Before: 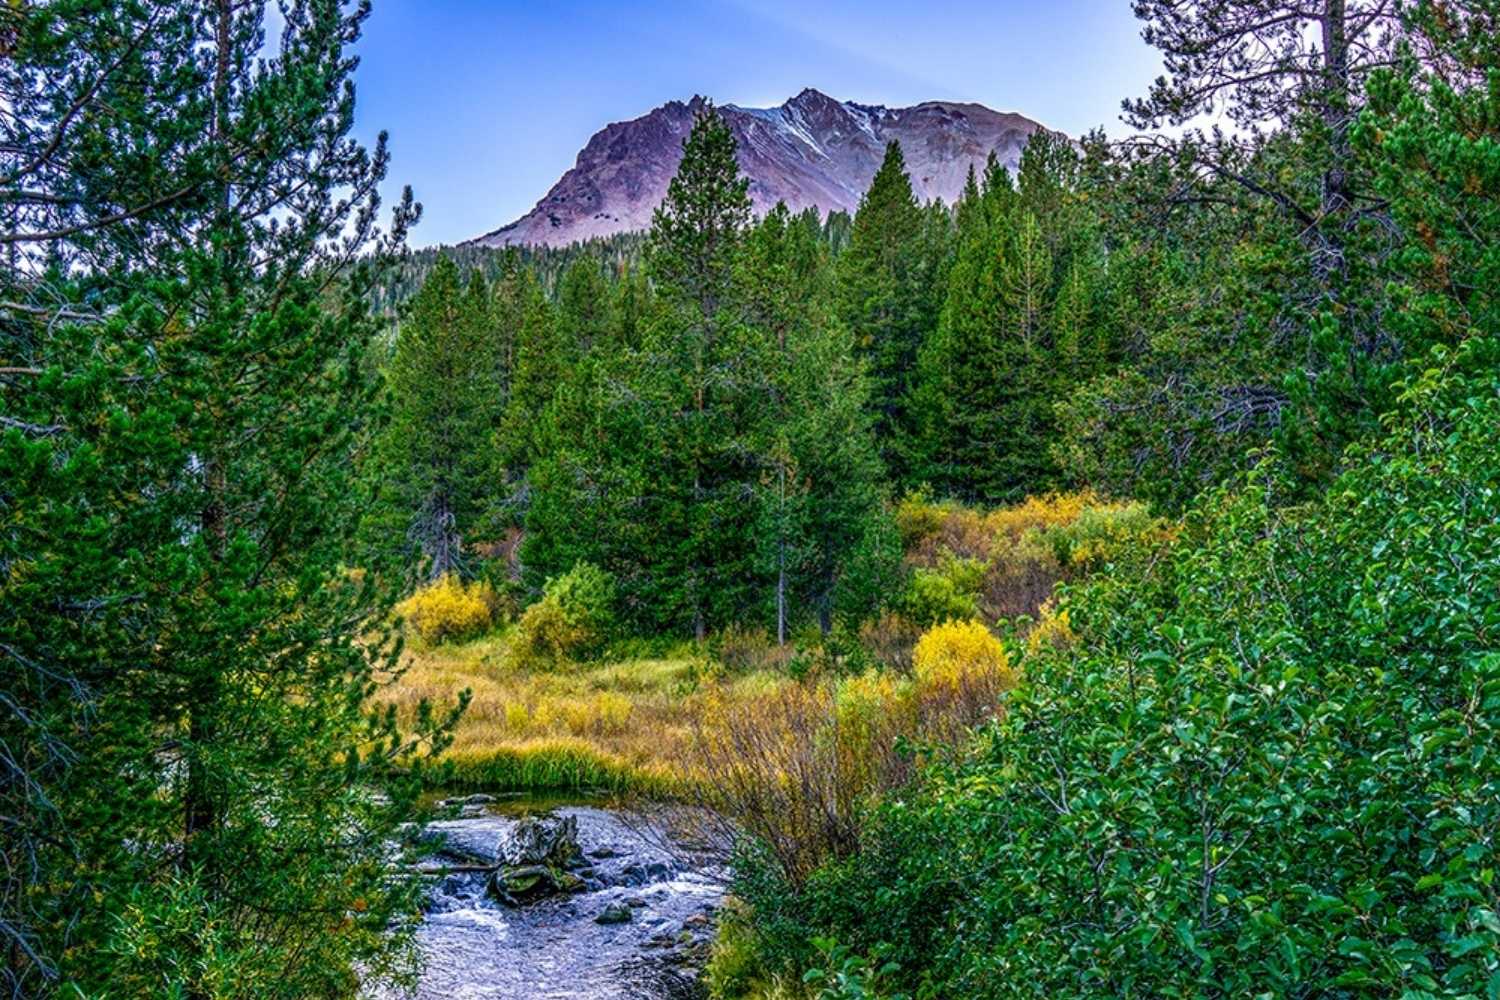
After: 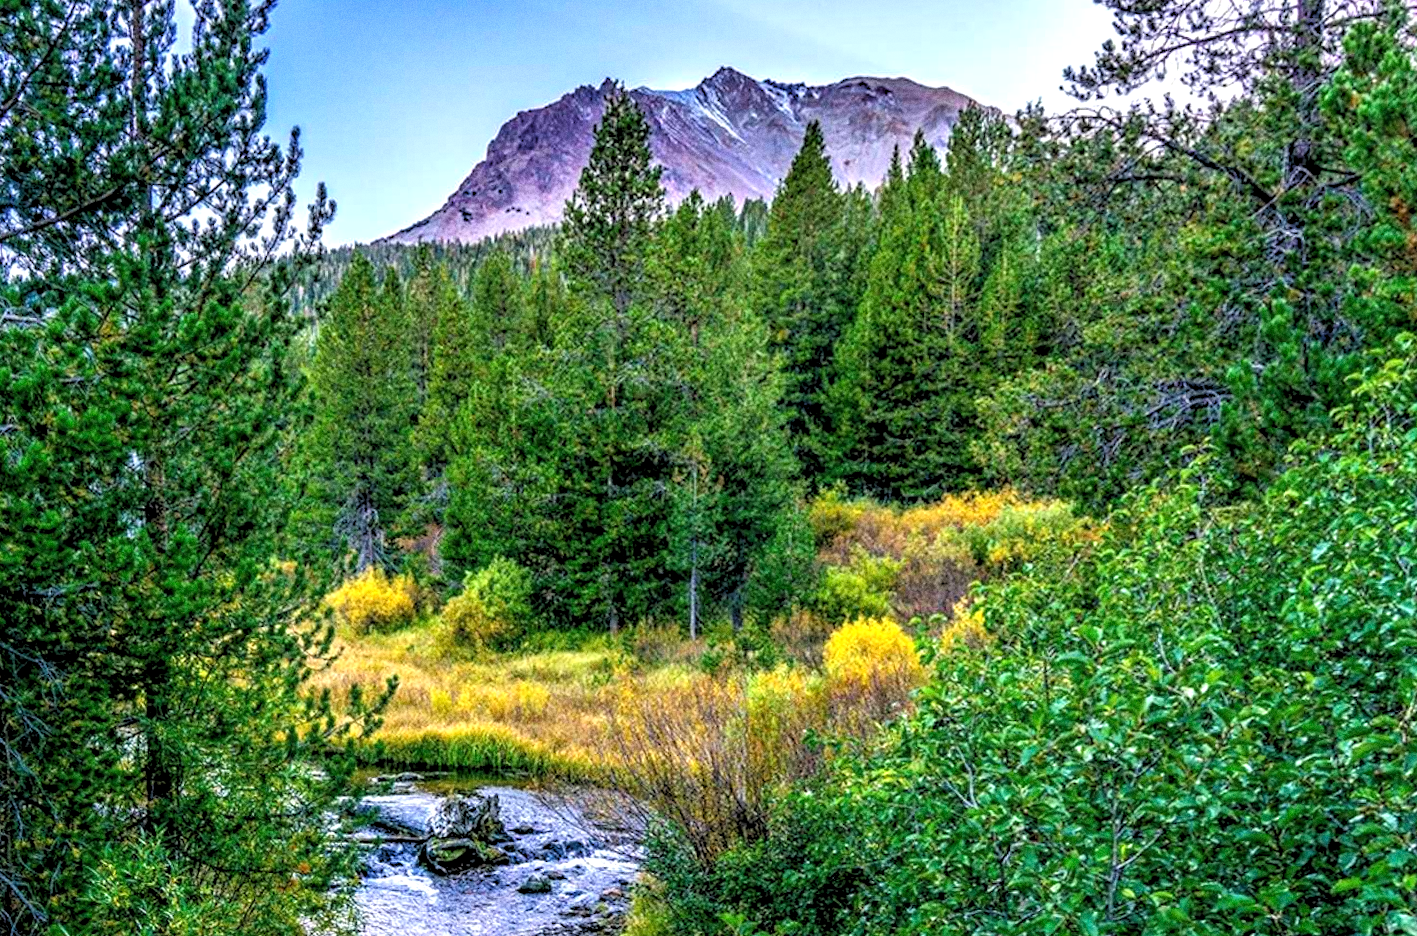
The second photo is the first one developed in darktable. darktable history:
rgb levels: levels [[0.013, 0.434, 0.89], [0, 0.5, 1], [0, 0.5, 1]]
exposure: black level correction 0, exposure 0.5 EV, compensate exposure bias true, compensate highlight preservation false
grain: on, module defaults
rotate and perspective: rotation 0.062°, lens shift (vertical) 0.115, lens shift (horizontal) -0.133, crop left 0.047, crop right 0.94, crop top 0.061, crop bottom 0.94
